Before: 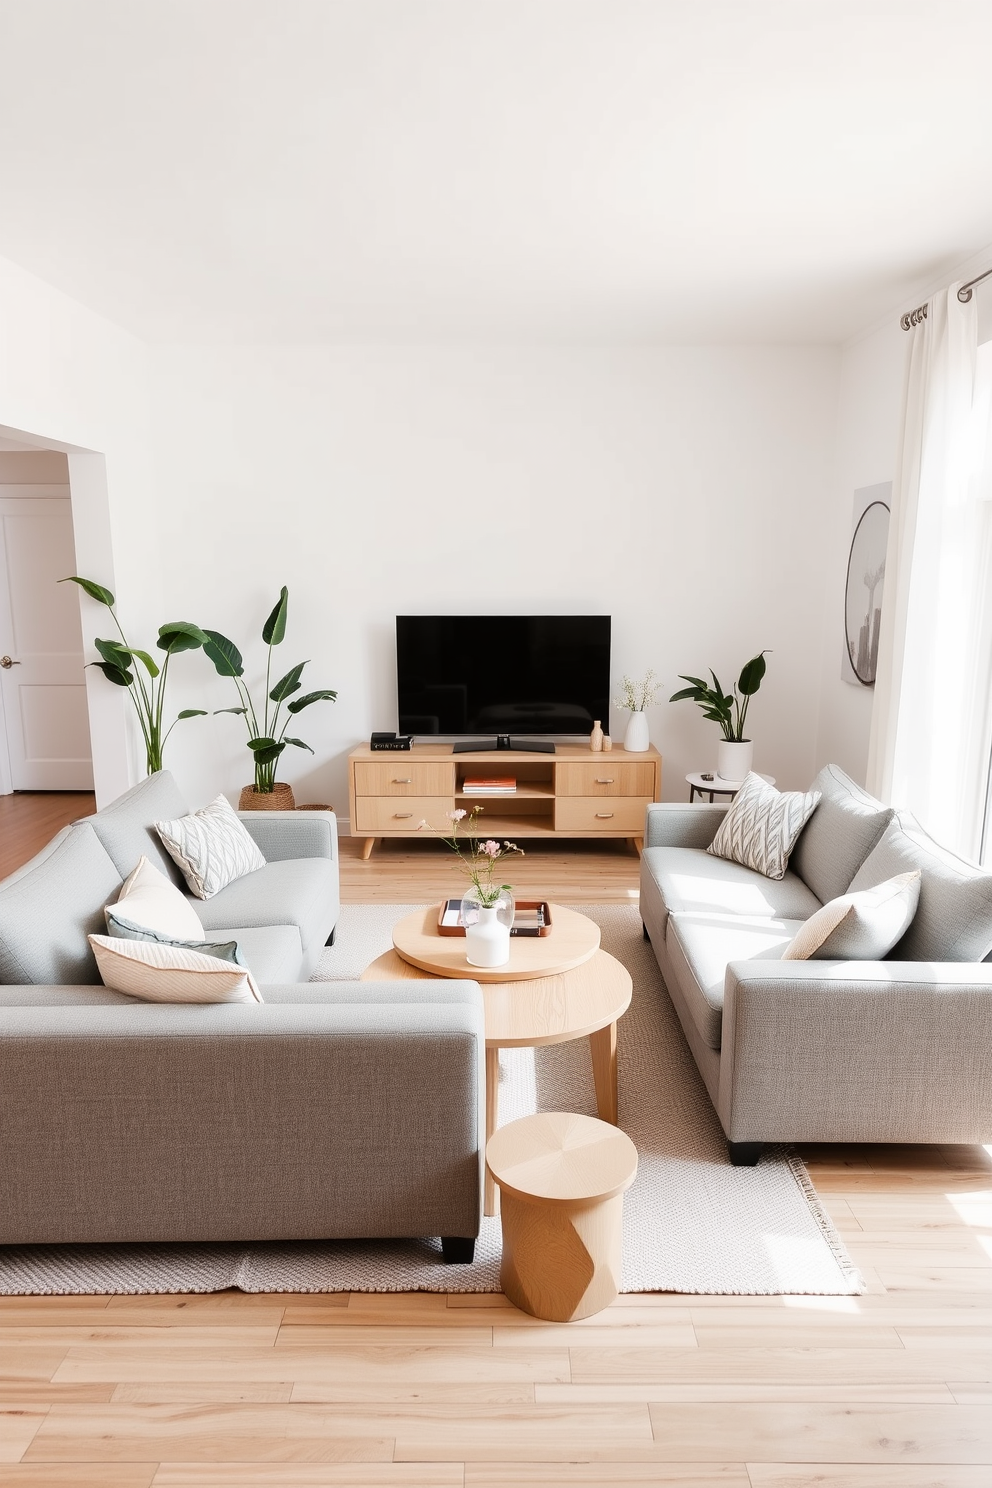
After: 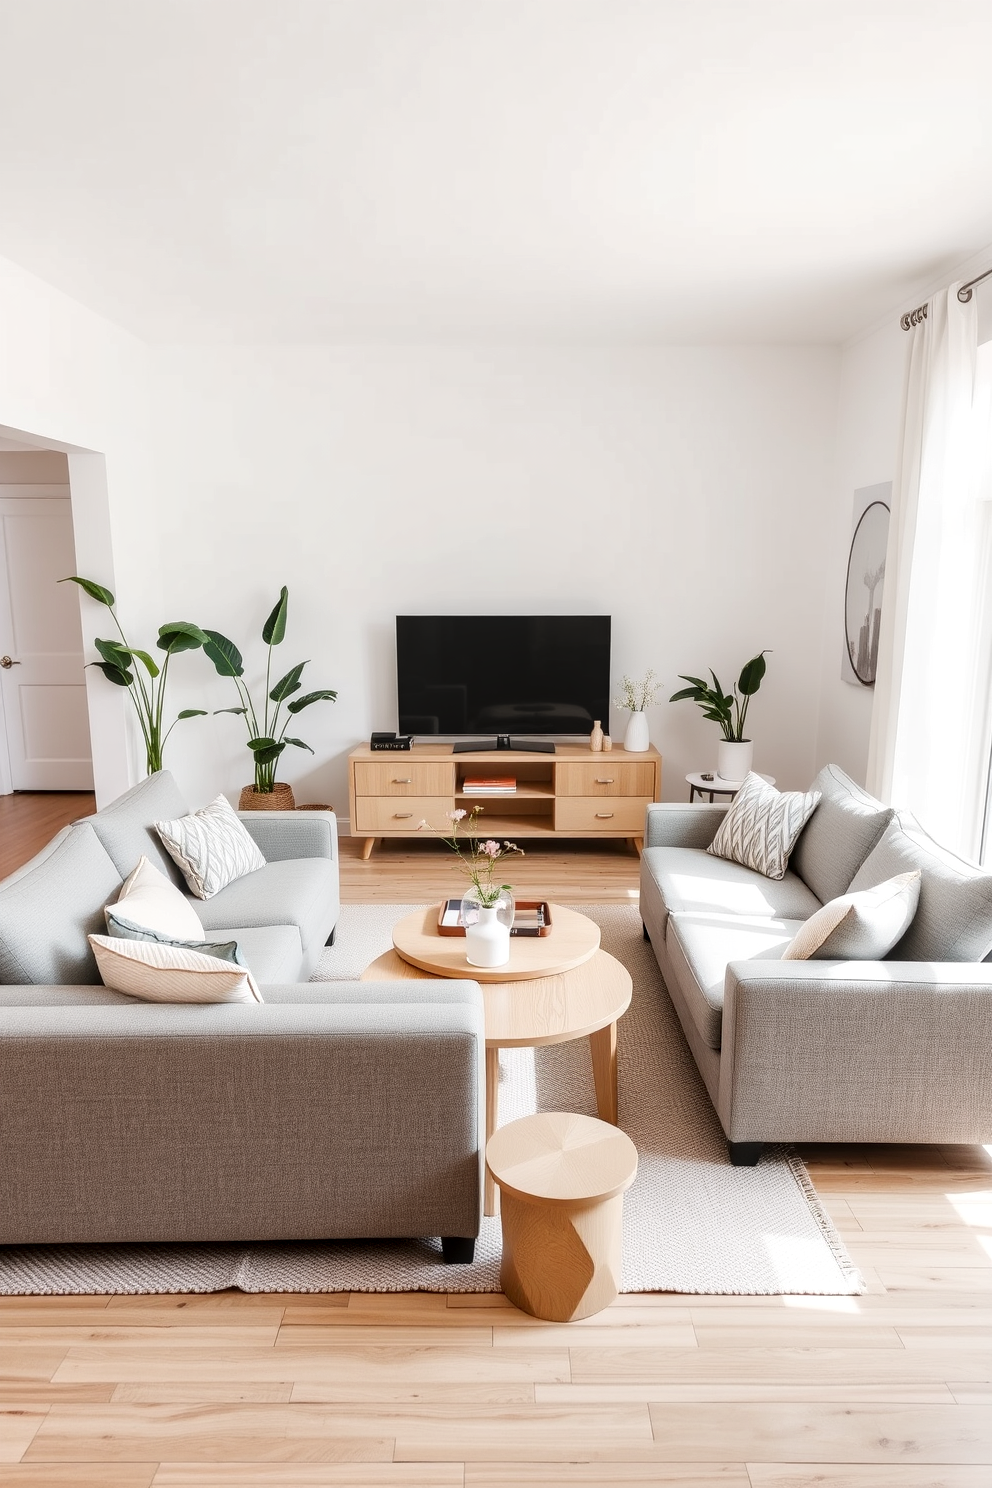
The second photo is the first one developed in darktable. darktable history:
local contrast: on, module defaults
base curve: curves: ch0 [(0, 0) (0.283, 0.295) (1, 1)], preserve colors none
